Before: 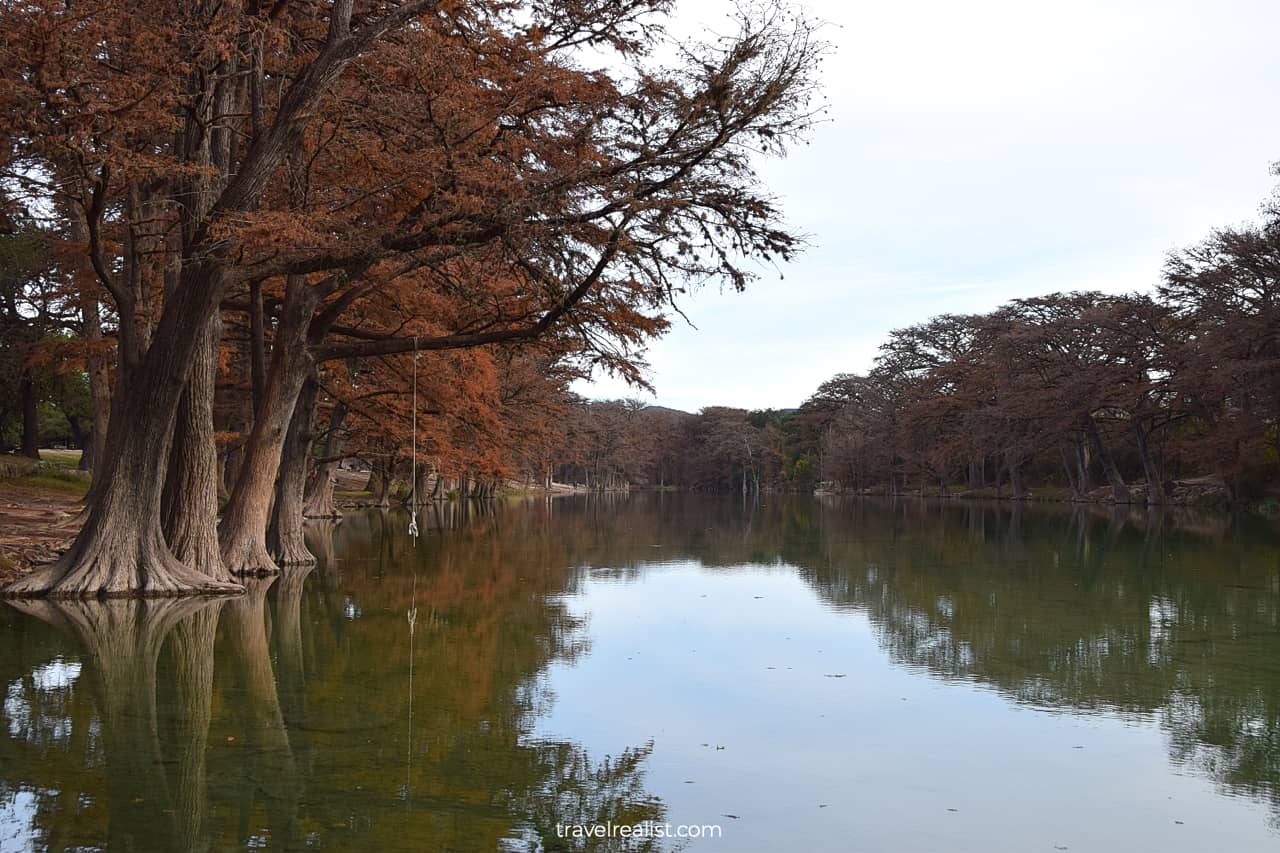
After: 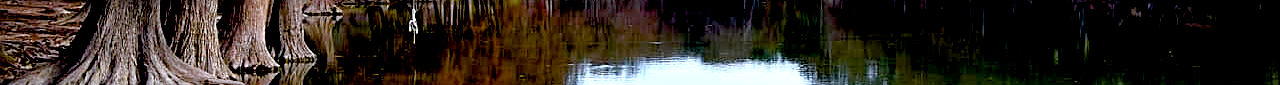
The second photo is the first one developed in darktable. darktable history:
crop and rotate: top 59.084%, bottom 30.916%
white balance: red 0.926, green 1.003, blue 1.133
exposure: black level correction 0.04, exposure 0.5 EV, compensate highlight preservation false
sharpen: on, module defaults
vignetting: fall-off radius 60.92%
color balance rgb: perceptual saturation grading › global saturation 20%, perceptual saturation grading › highlights -25%, perceptual saturation grading › shadows 50%
rotate and perspective: automatic cropping original format, crop left 0, crop top 0
